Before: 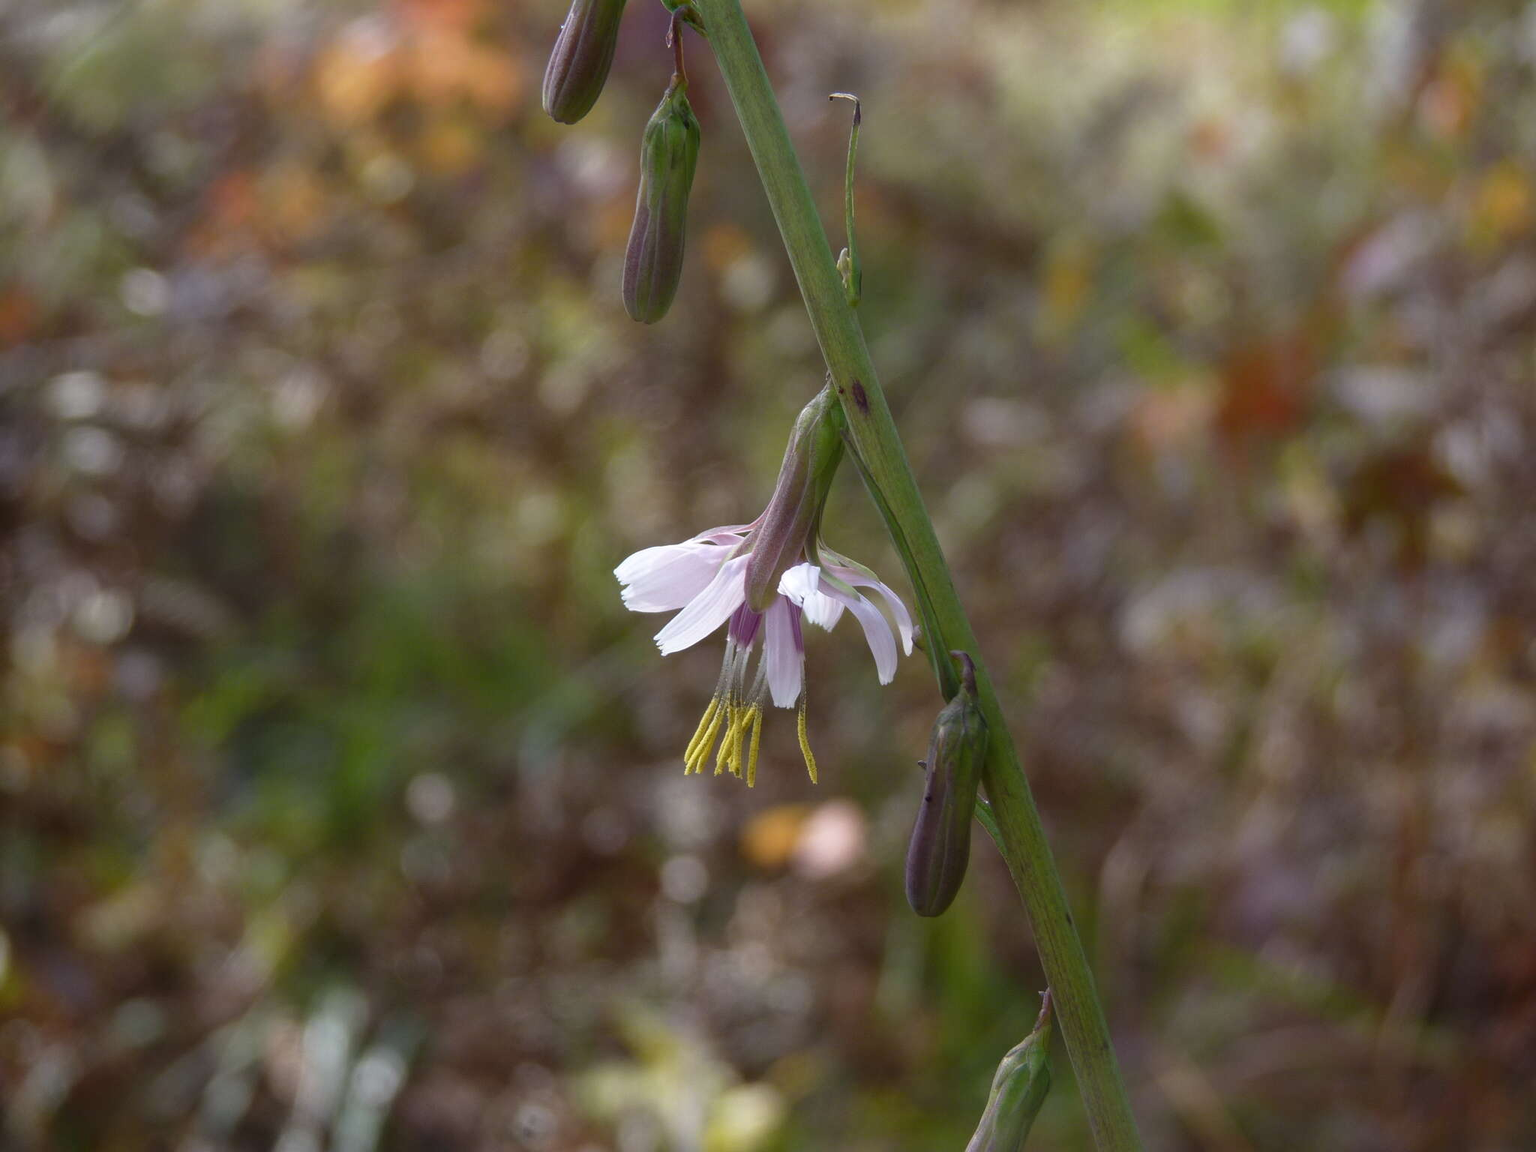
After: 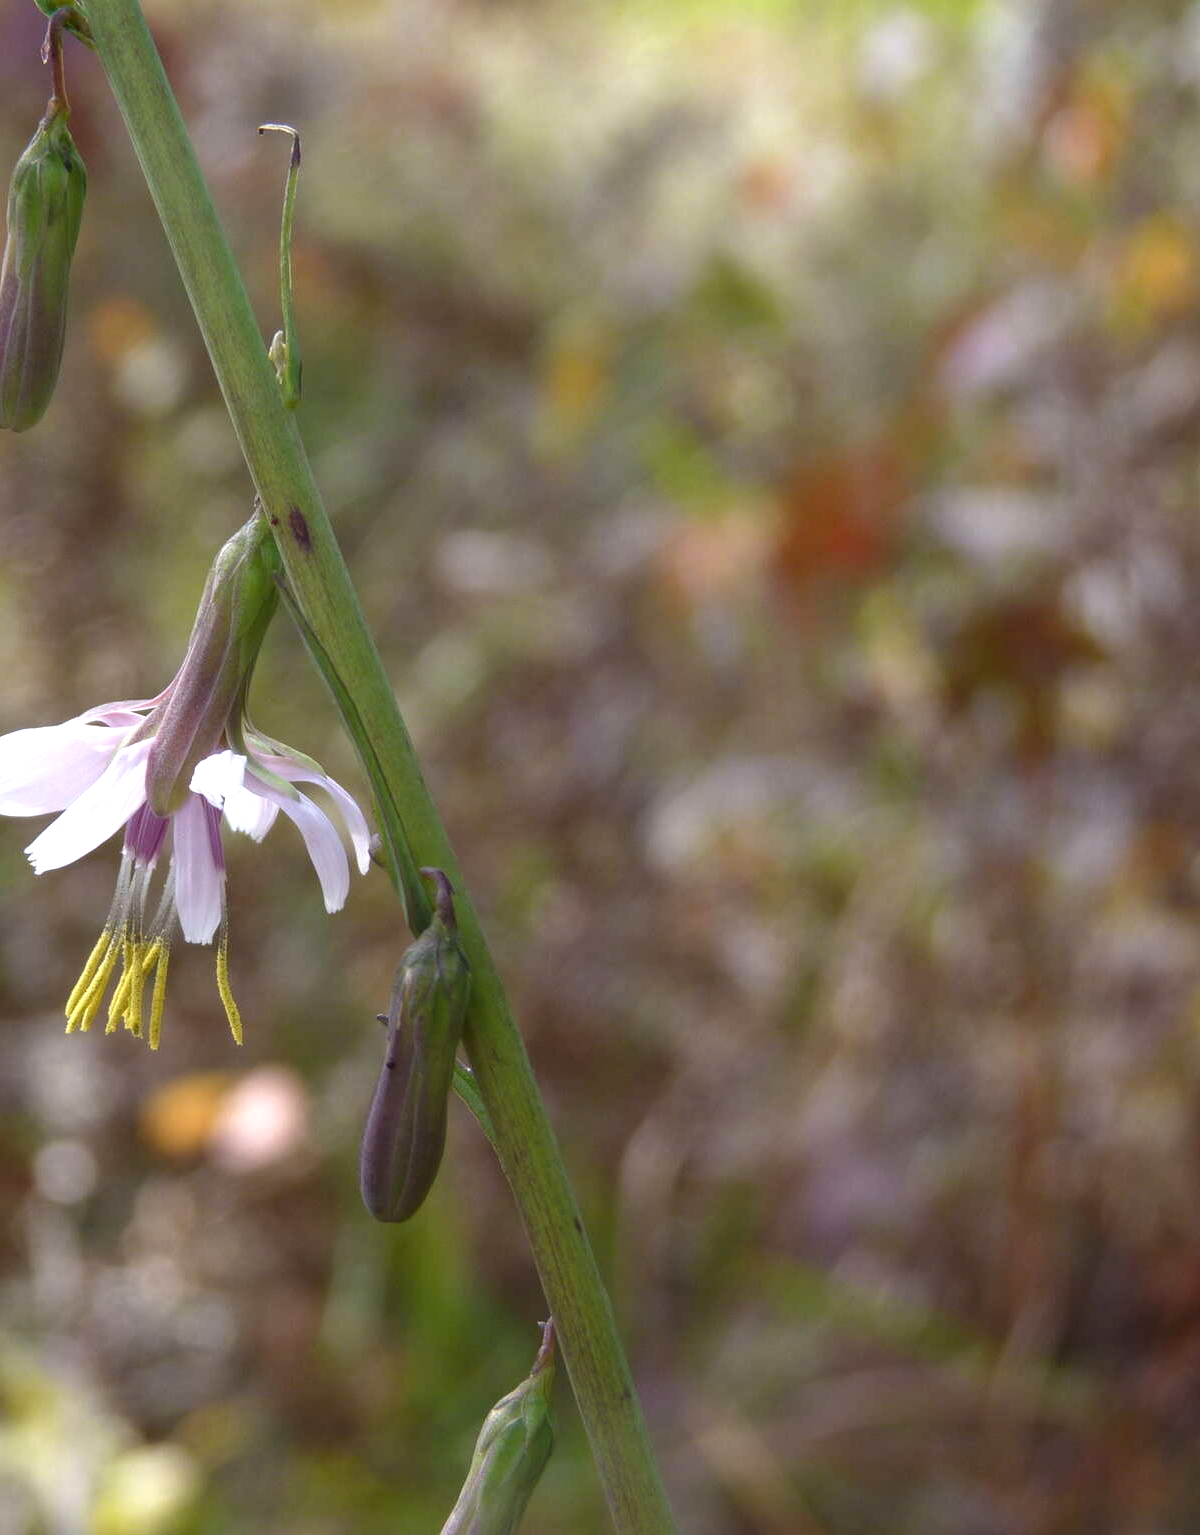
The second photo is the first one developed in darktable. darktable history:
exposure: black level correction 0, exposure 0.6 EV, compensate highlight preservation false
crop: left 41.402%
